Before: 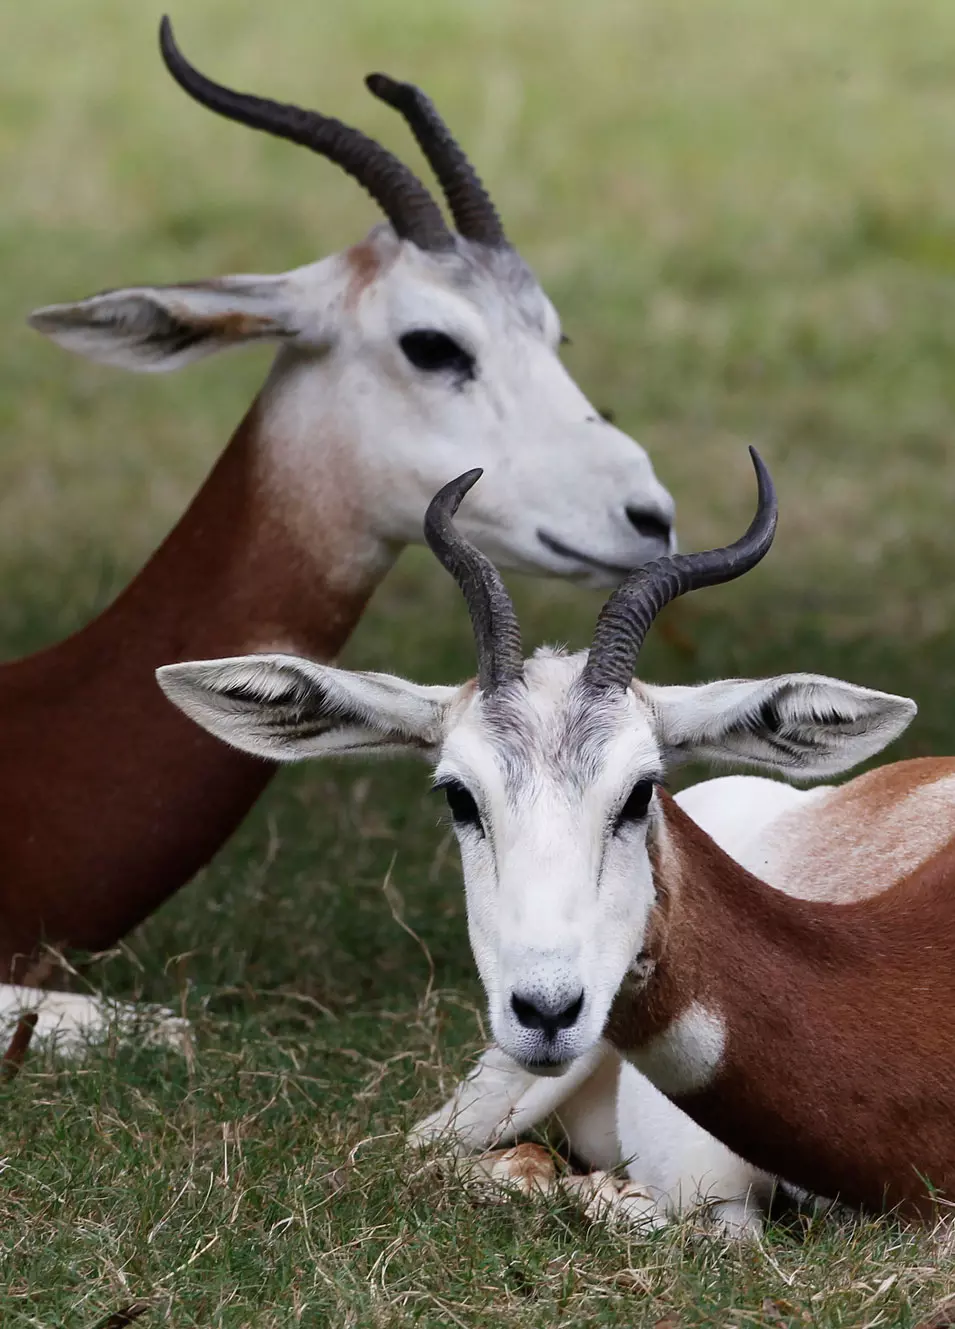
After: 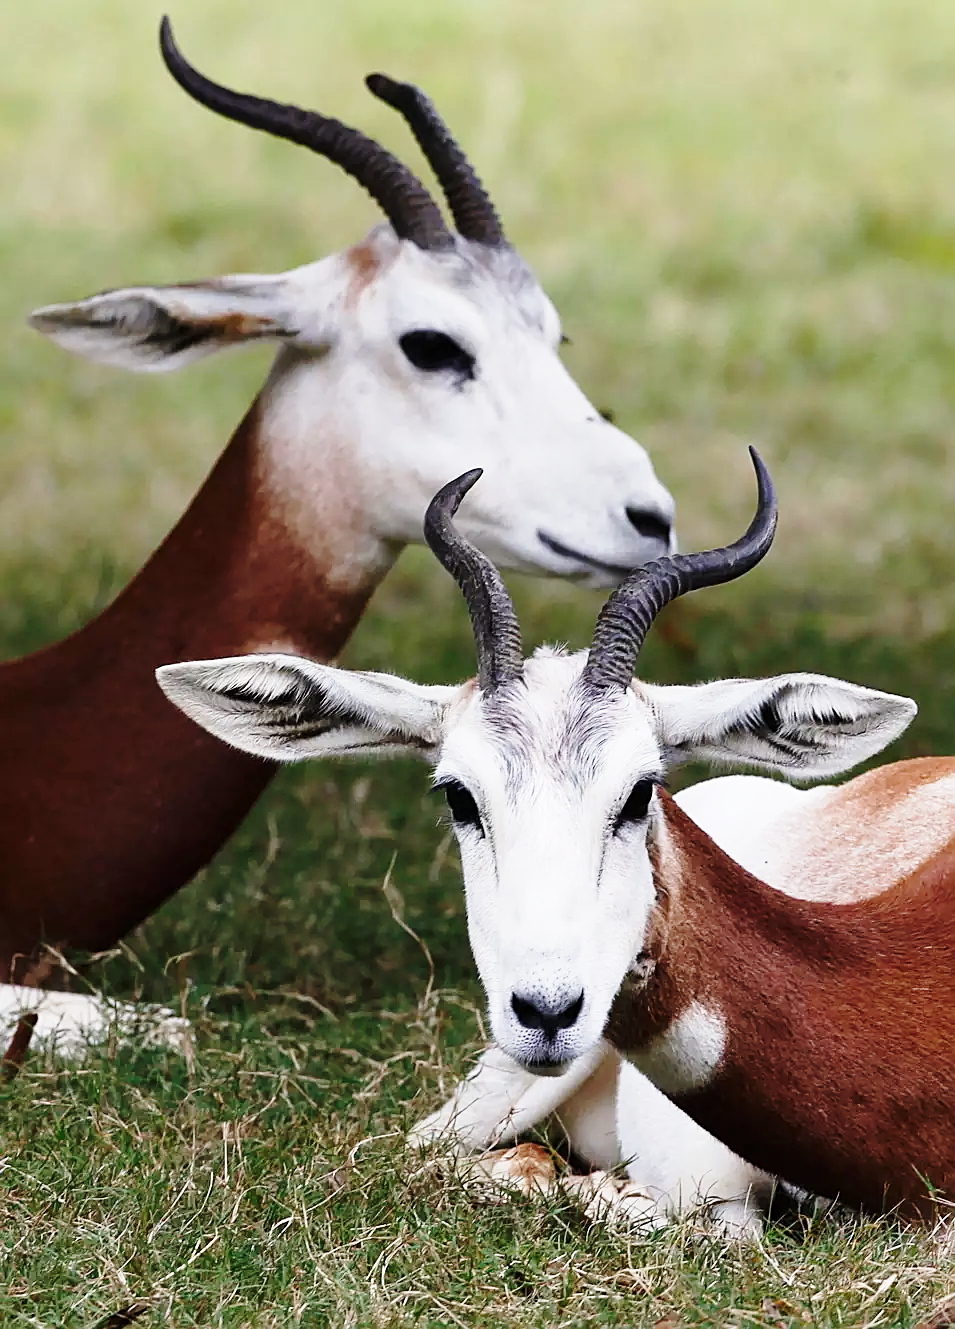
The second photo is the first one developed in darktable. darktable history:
sharpen: on, module defaults
base curve: curves: ch0 [(0, 0) (0.028, 0.03) (0.121, 0.232) (0.46, 0.748) (0.859, 0.968) (1, 1)], preserve colors none
